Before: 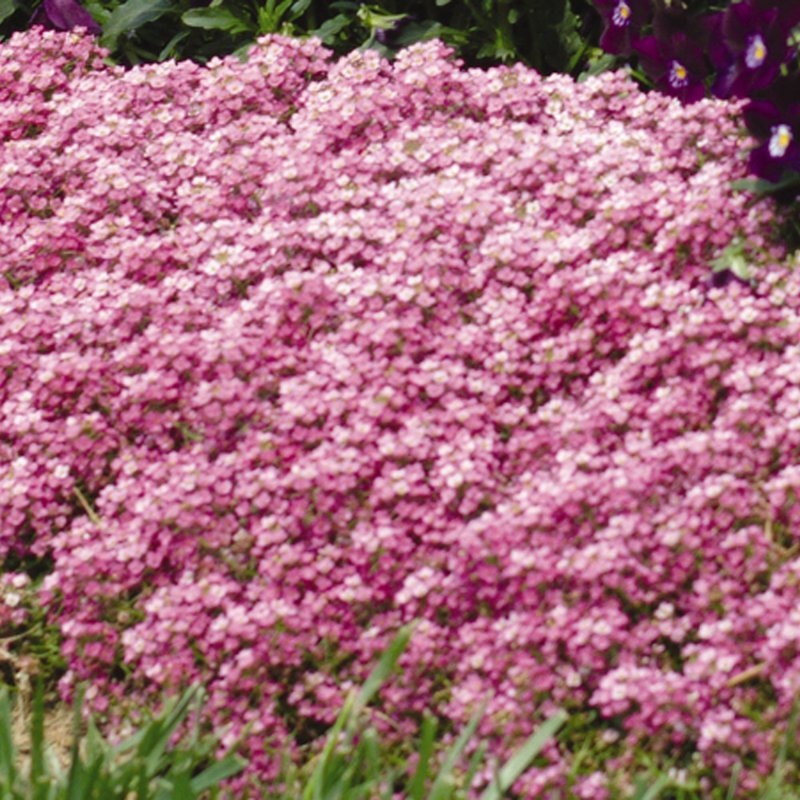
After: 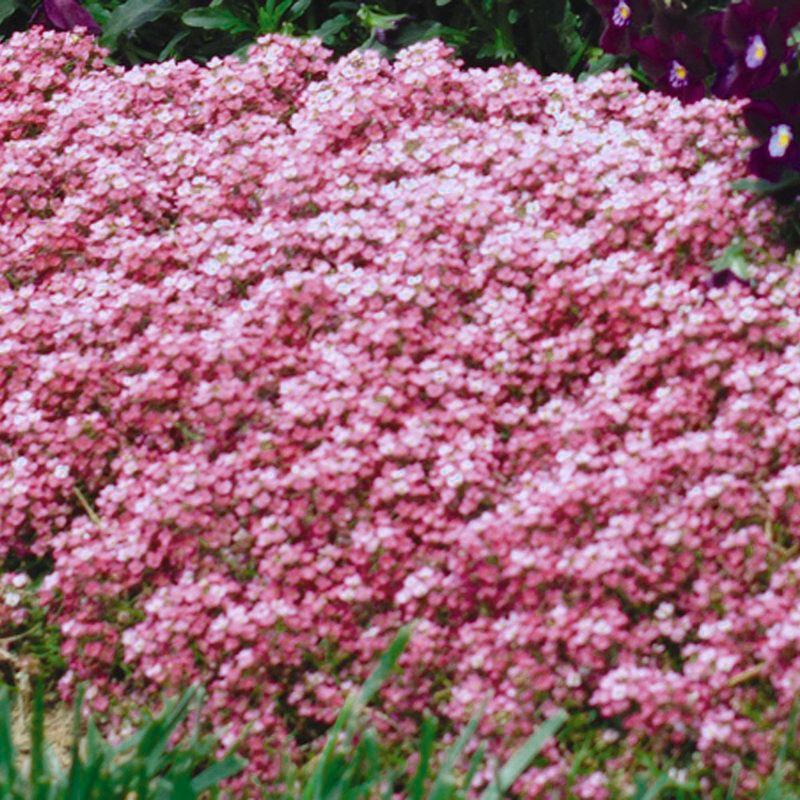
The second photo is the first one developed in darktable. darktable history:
color calibration: x 0.367, y 0.376, temperature 4372.25 K
color balance rgb: linear chroma grading › global chroma 15%, perceptual saturation grading › global saturation 30%
color zones: curves: ch0 [(0, 0.5) (0.125, 0.4) (0.25, 0.5) (0.375, 0.4) (0.5, 0.4) (0.625, 0.35) (0.75, 0.35) (0.875, 0.5)]; ch1 [(0, 0.35) (0.125, 0.45) (0.25, 0.35) (0.375, 0.35) (0.5, 0.35) (0.625, 0.35) (0.75, 0.45) (0.875, 0.35)]; ch2 [(0, 0.6) (0.125, 0.5) (0.25, 0.5) (0.375, 0.6) (0.5, 0.6) (0.625, 0.5) (0.75, 0.5) (0.875, 0.5)]
shadows and highlights: shadows 37.27, highlights -28.18, soften with gaussian
